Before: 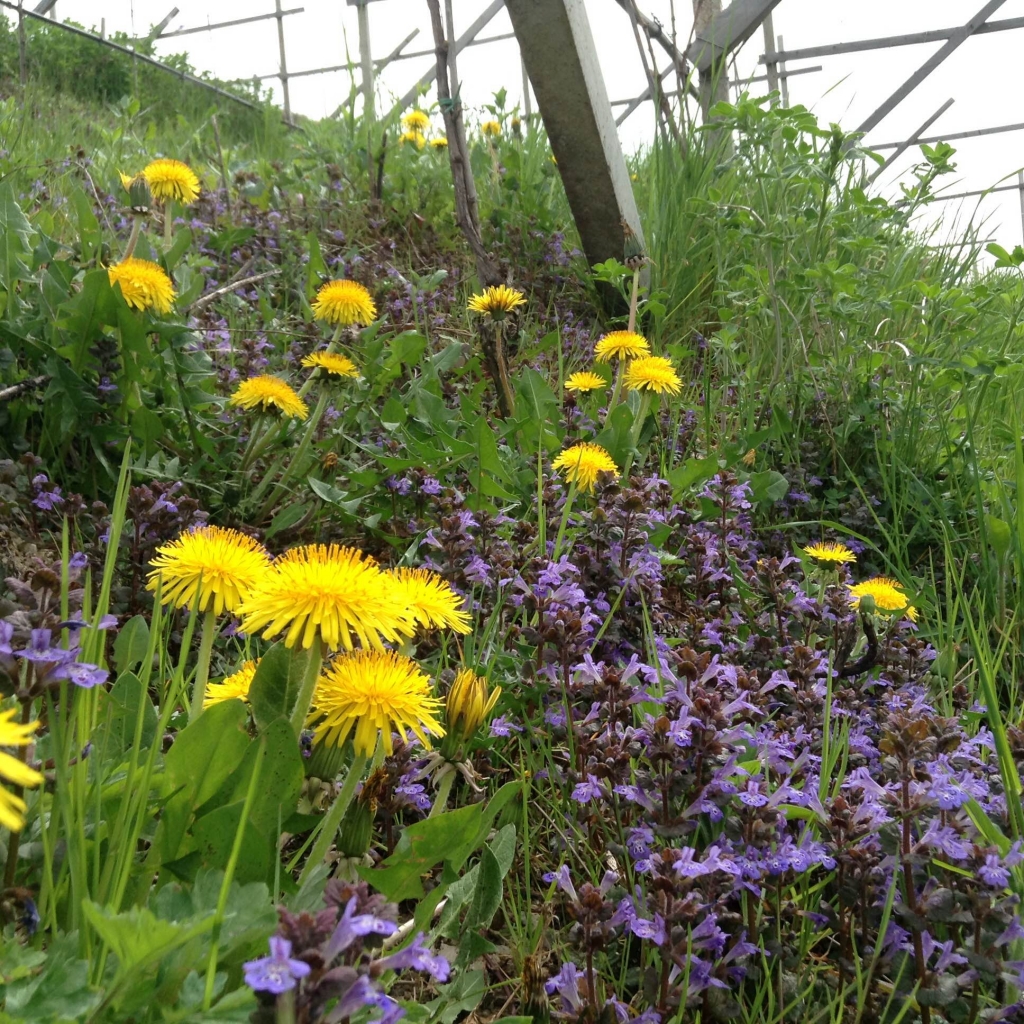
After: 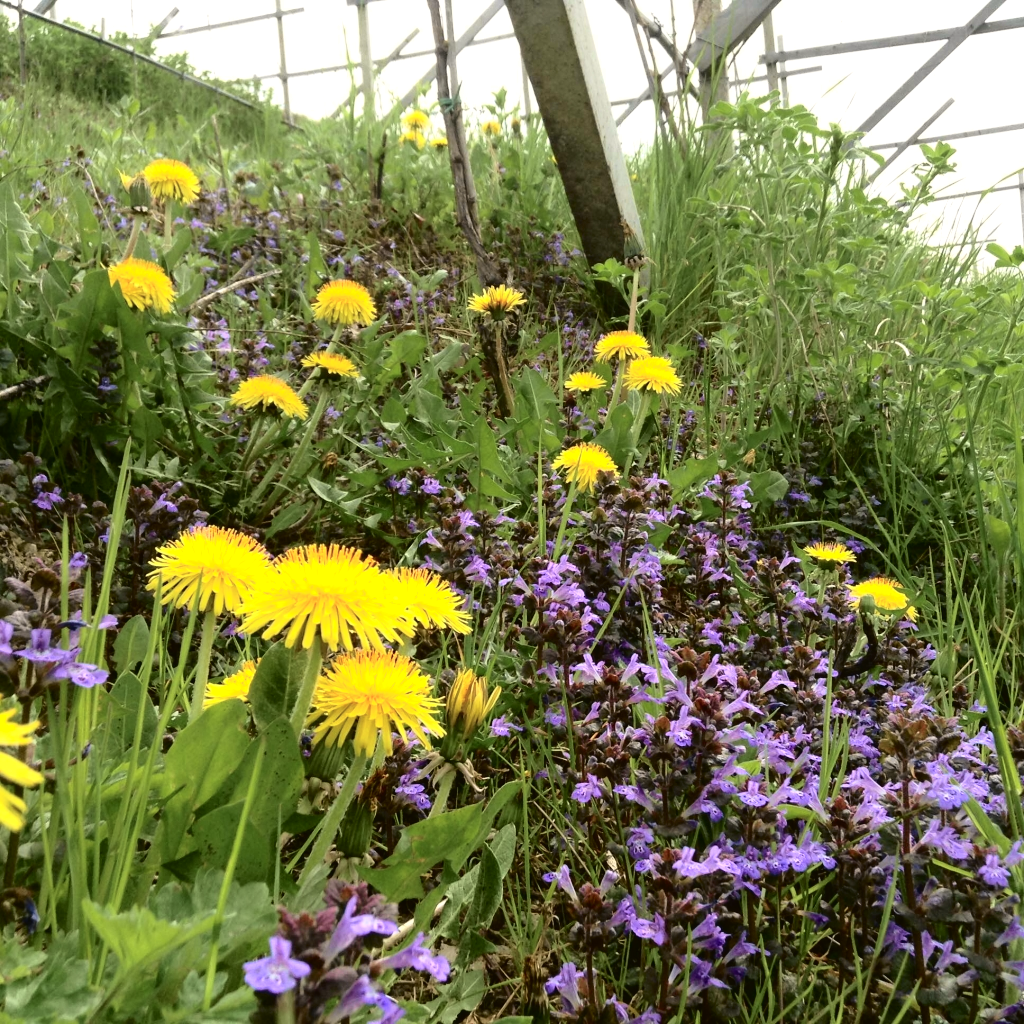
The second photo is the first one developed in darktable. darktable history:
tone curve: curves: ch0 [(0, 0.021) (0.049, 0.044) (0.152, 0.14) (0.328, 0.377) (0.473, 0.543) (0.641, 0.705) (0.85, 0.894) (1, 0.969)]; ch1 [(0, 0) (0.302, 0.331) (0.427, 0.433) (0.472, 0.47) (0.502, 0.503) (0.527, 0.524) (0.564, 0.591) (0.602, 0.632) (0.677, 0.701) (0.859, 0.885) (1, 1)]; ch2 [(0, 0) (0.33, 0.301) (0.447, 0.44) (0.487, 0.496) (0.502, 0.516) (0.535, 0.563) (0.565, 0.6) (0.618, 0.629) (1, 1)], color space Lab, independent channels, preserve colors none
tone equalizer: -8 EV -0.417 EV, -7 EV -0.389 EV, -6 EV -0.333 EV, -5 EV -0.222 EV, -3 EV 0.222 EV, -2 EV 0.333 EV, -1 EV 0.389 EV, +0 EV 0.417 EV, edges refinement/feathering 500, mask exposure compensation -1.57 EV, preserve details no
